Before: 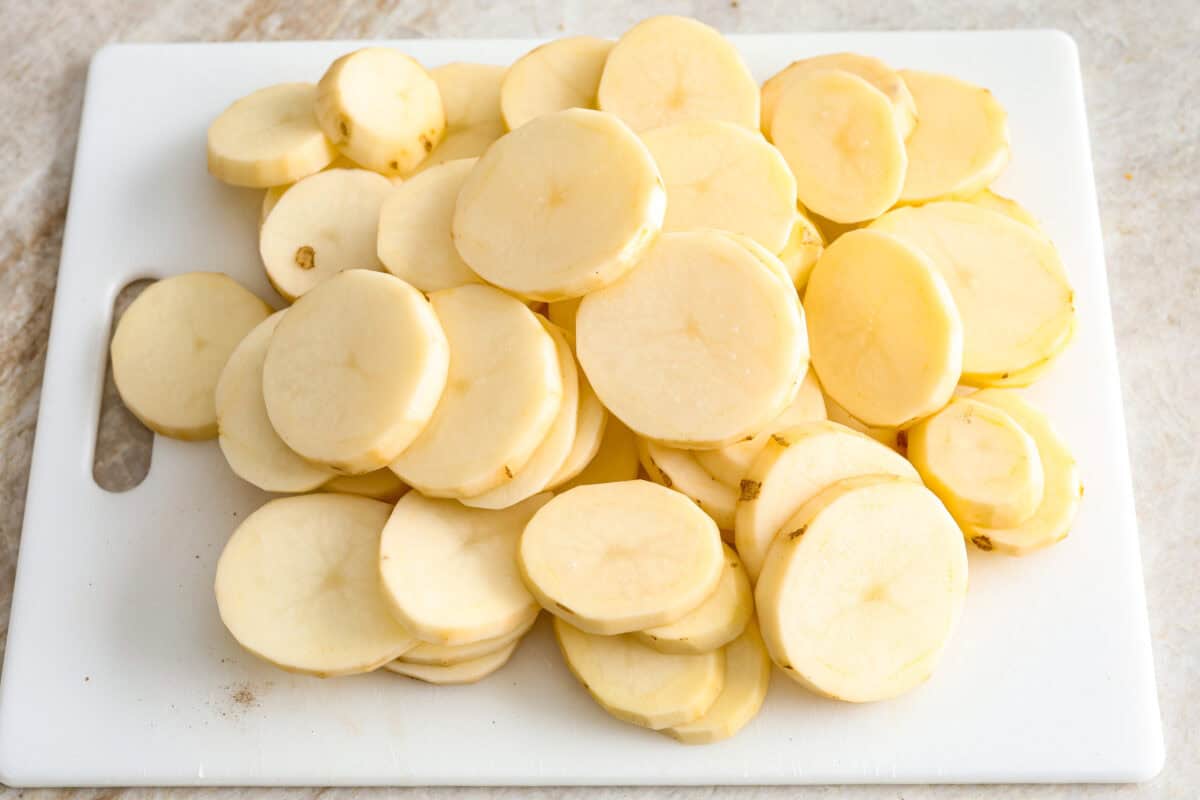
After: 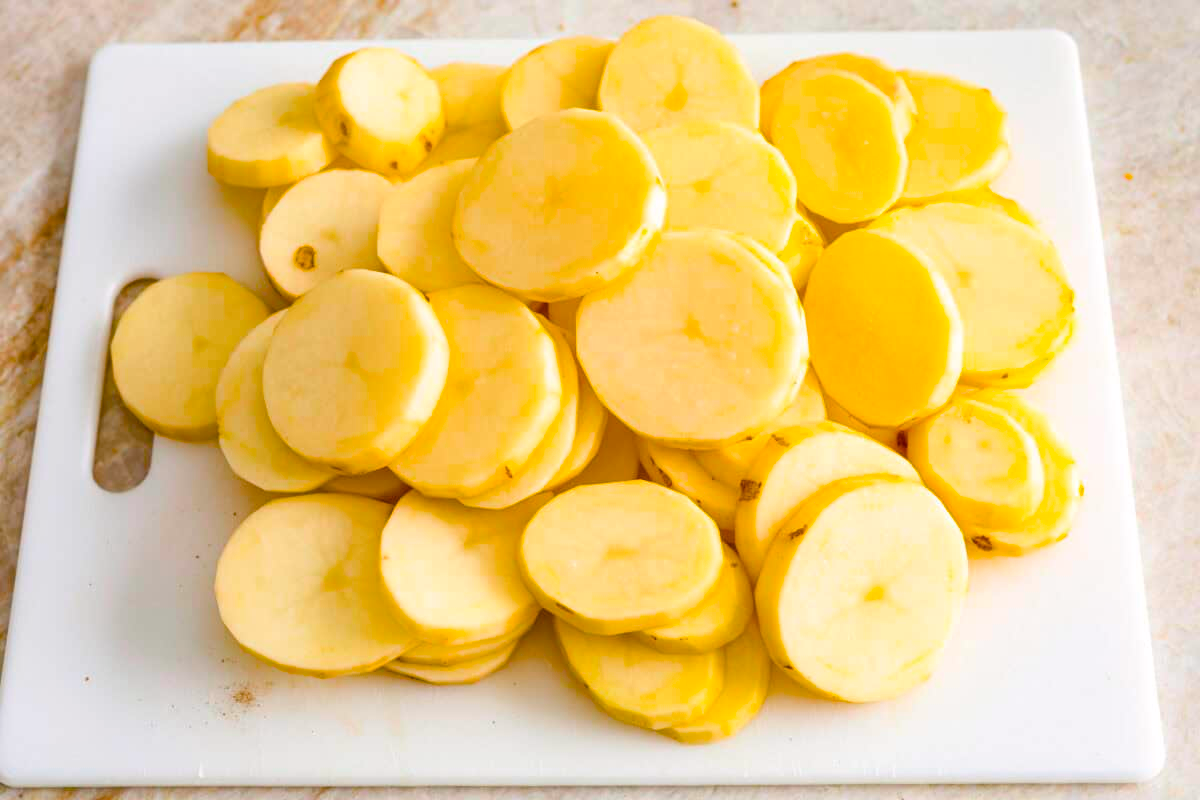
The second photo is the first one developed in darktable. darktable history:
contrast equalizer: y [[0.5, 0.5, 0.468, 0.5, 0.5, 0.5], [0.5 ×6], [0.5 ×6], [0 ×6], [0 ×6]], mix 0.29
color balance rgb: highlights gain › chroma 0.181%, highlights gain › hue 331.6°, linear chroma grading › shadows -1.744%, linear chroma grading › highlights -14.697%, linear chroma grading › global chroma -9.344%, linear chroma grading › mid-tones -10.285%, perceptual saturation grading › global saturation 64.641%, perceptual saturation grading › highlights 59.303%, perceptual saturation grading › mid-tones 49.652%, perceptual saturation grading › shadows 49.429%
